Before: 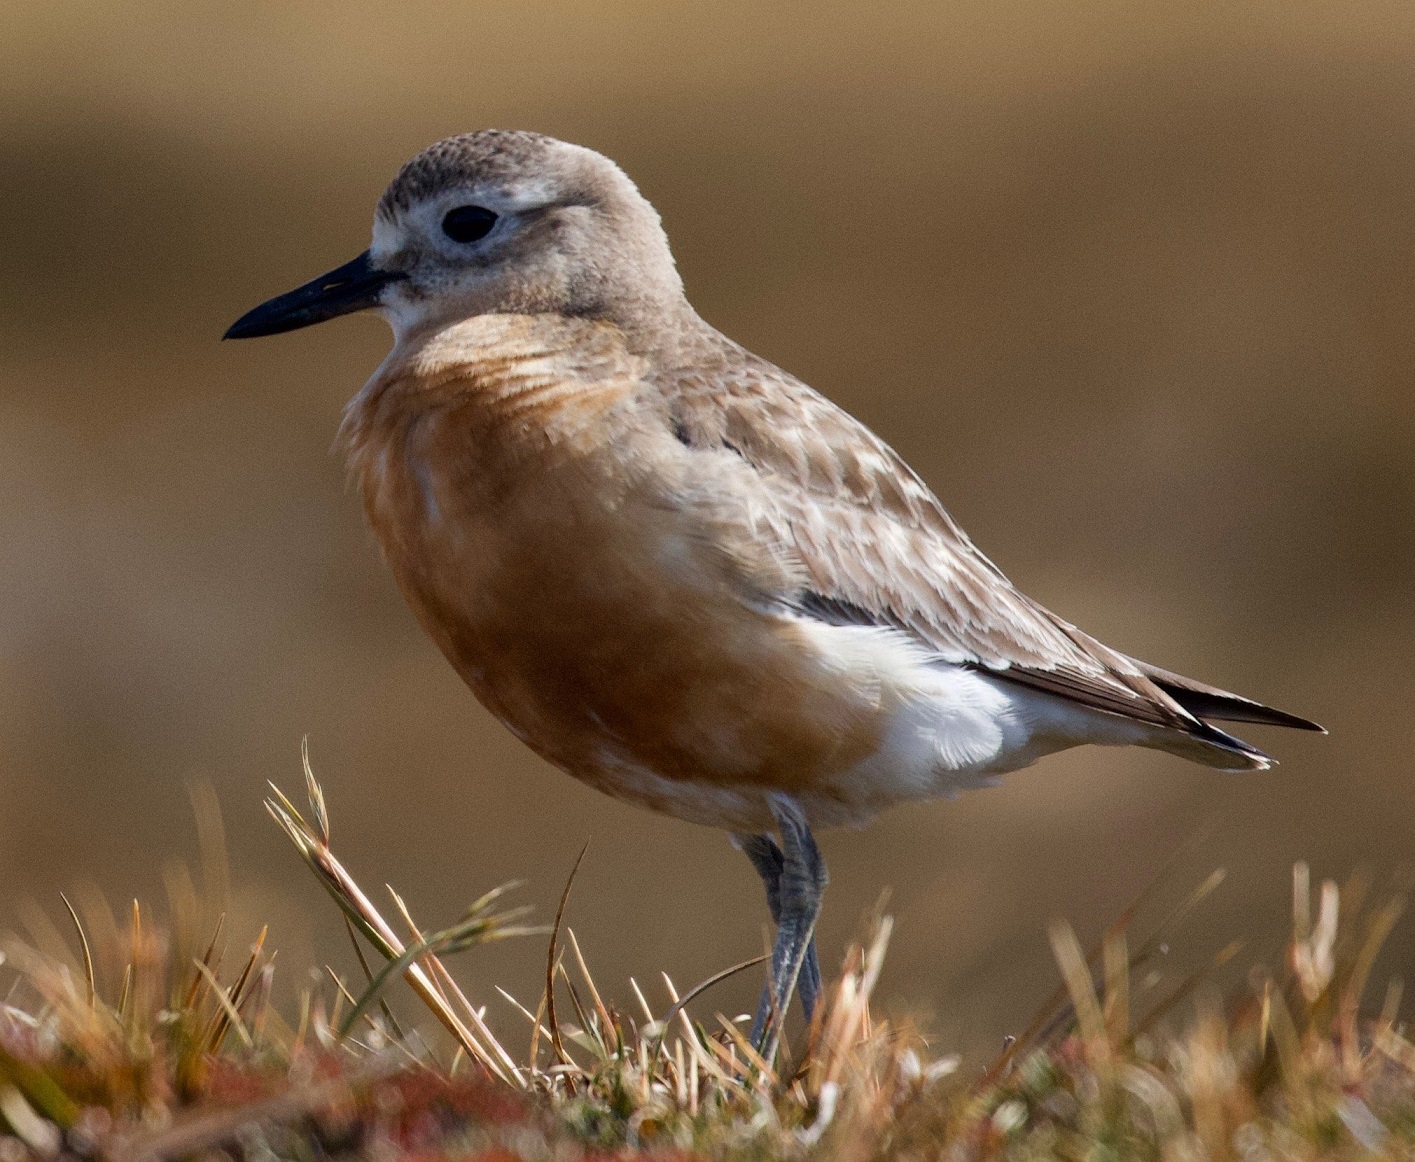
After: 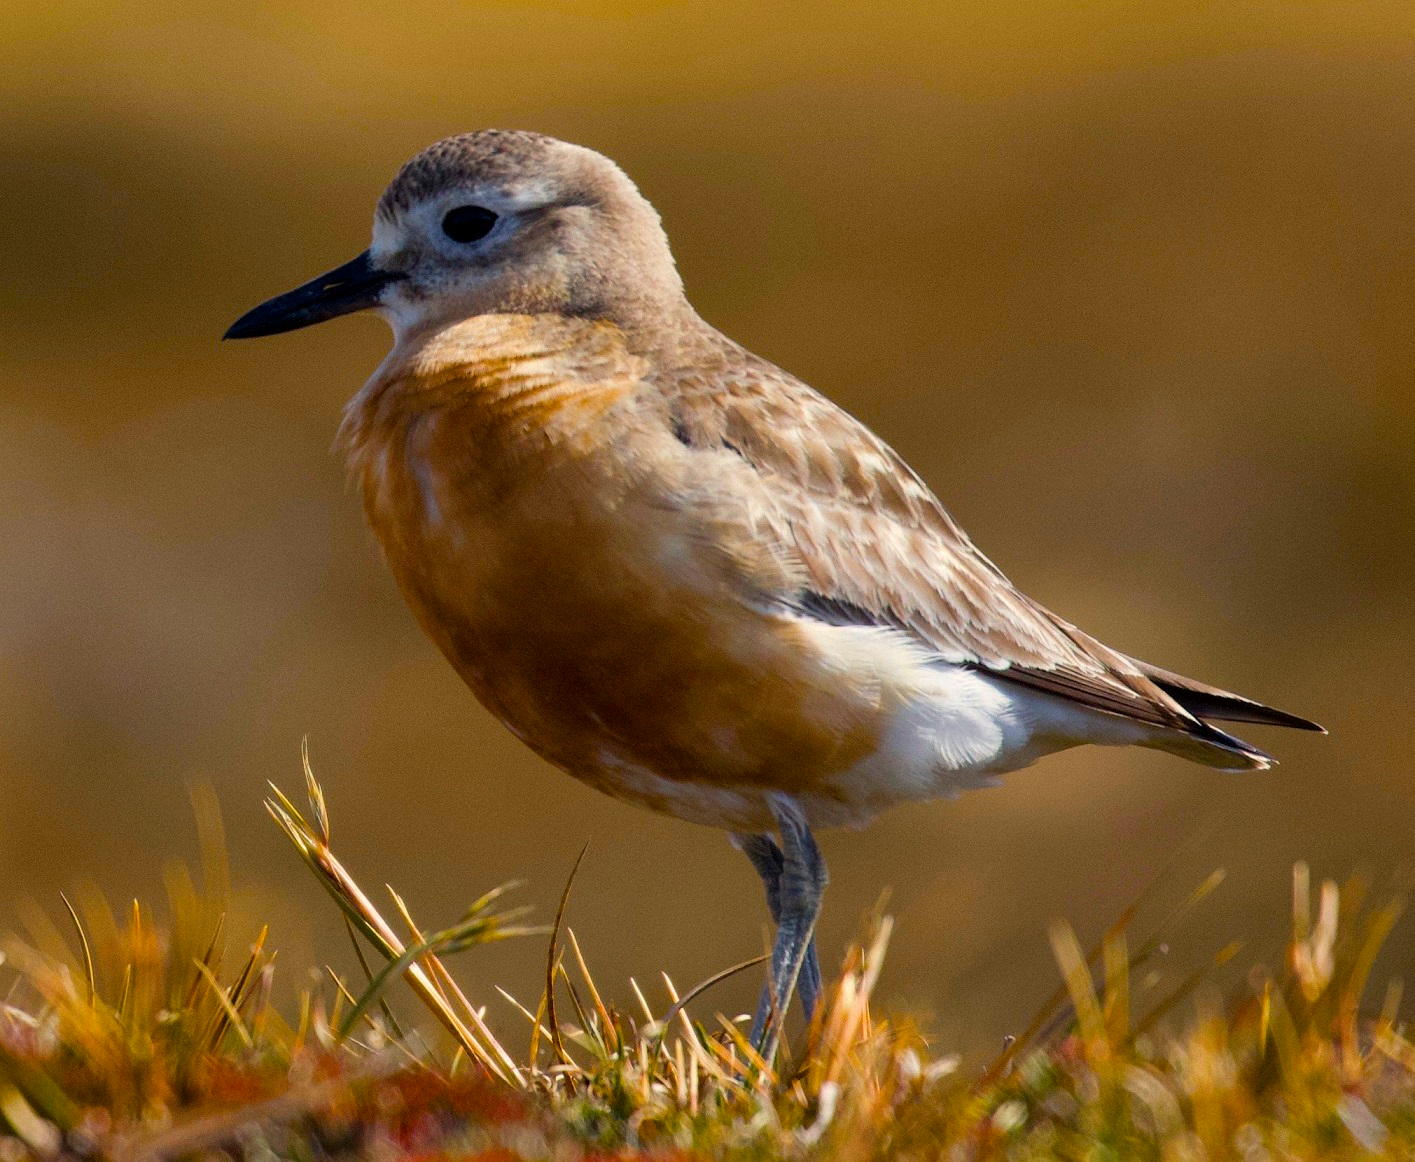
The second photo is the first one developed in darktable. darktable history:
color balance rgb: highlights gain › chroma 3.017%, highlights gain › hue 77.88°, linear chroma grading › shadows -39.743%, linear chroma grading › highlights 40.309%, linear chroma grading › global chroma 44.563%, linear chroma grading › mid-tones -29.627%, perceptual saturation grading › global saturation 26.486%, perceptual saturation grading › highlights -28.814%, perceptual saturation grading › mid-tones 15.928%, perceptual saturation grading › shadows 34.425%, global vibrance -24.591%
